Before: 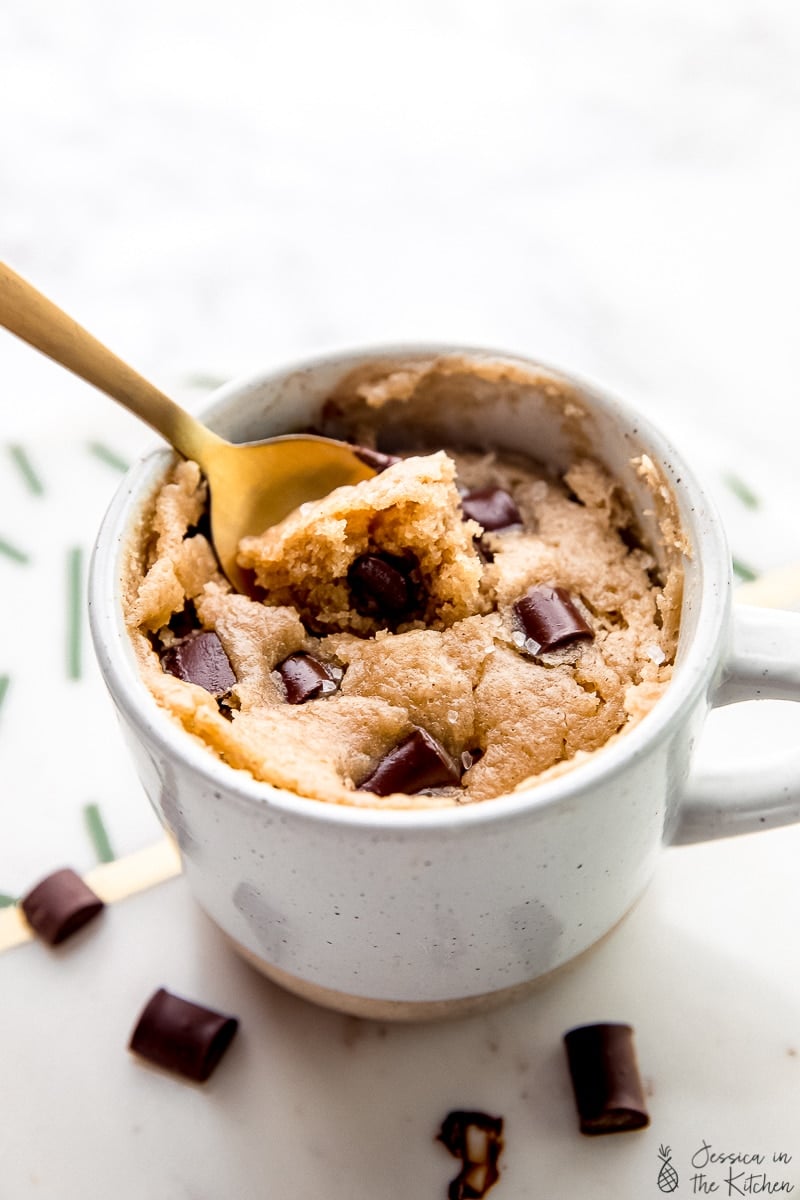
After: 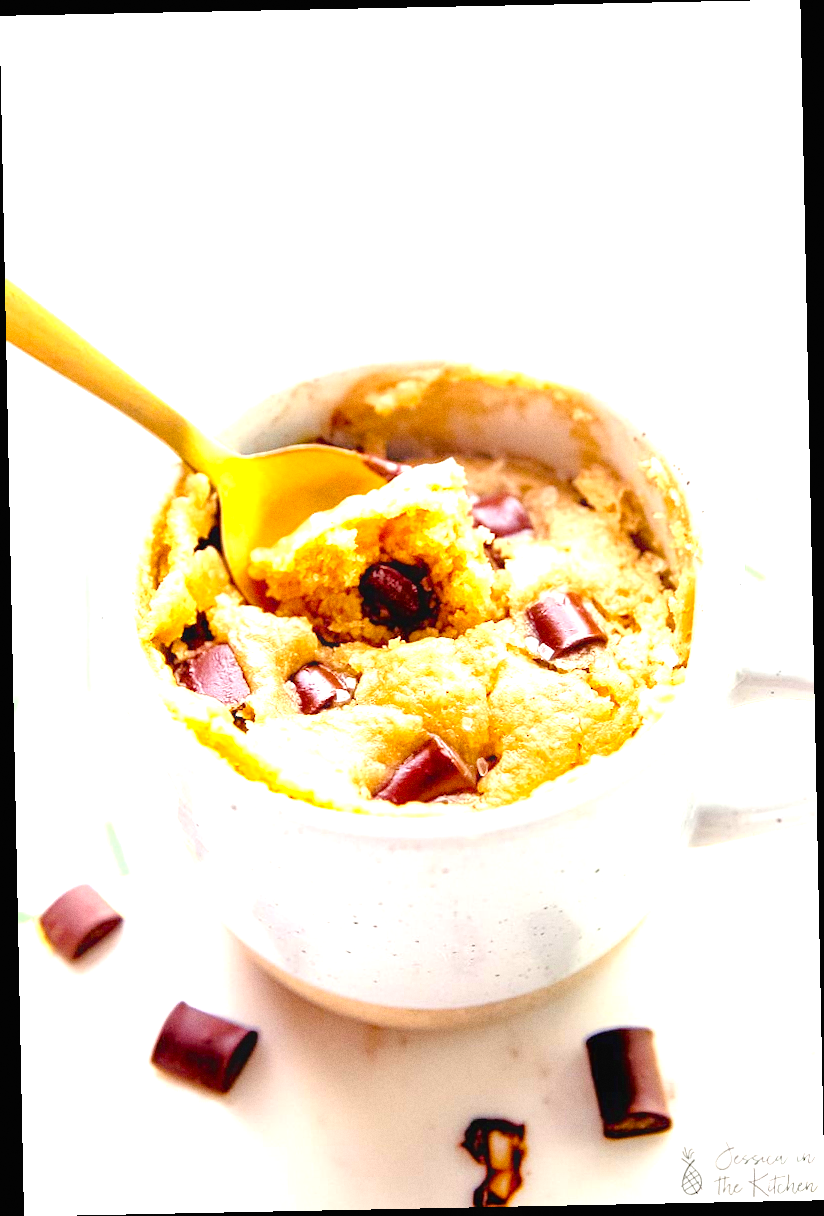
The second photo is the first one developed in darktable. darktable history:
tone equalizer: -7 EV 0.15 EV, -6 EV 0.6 EV, -5 EV 1.15 EV, -4 EV 1.33 EV, -3 EV 1.15 EV, -2 EV 0.6 EV, -1 EV 0.15 EV, mask exposure compensation -0.5 EV
contrast brightness saturation: contrast 0.1, brightness 0.02, saturation 0.02
grain: coarseness 0.09 ISO
rotate and perspective: rotation -1.17°, automatic cropping off
white balance: emerald 1
exposure: black level correction 0, exposure 1.45 EV, compensate exposure bias true, compensate highlight preservation false
contrast equalizer: y [[0.5, 0.486, 0.447, 0.446, 0.489, 0.5], [0.5 ×6], [0.5 ×6], [0 ×6], [0 ×6]]
color balance rgb: perceptual saturation grading › global saturation 25%, perceptual brilliance grading › mid-tones 10%, perceptual brilliance grading › shadows 15%, global vibrance 20%
